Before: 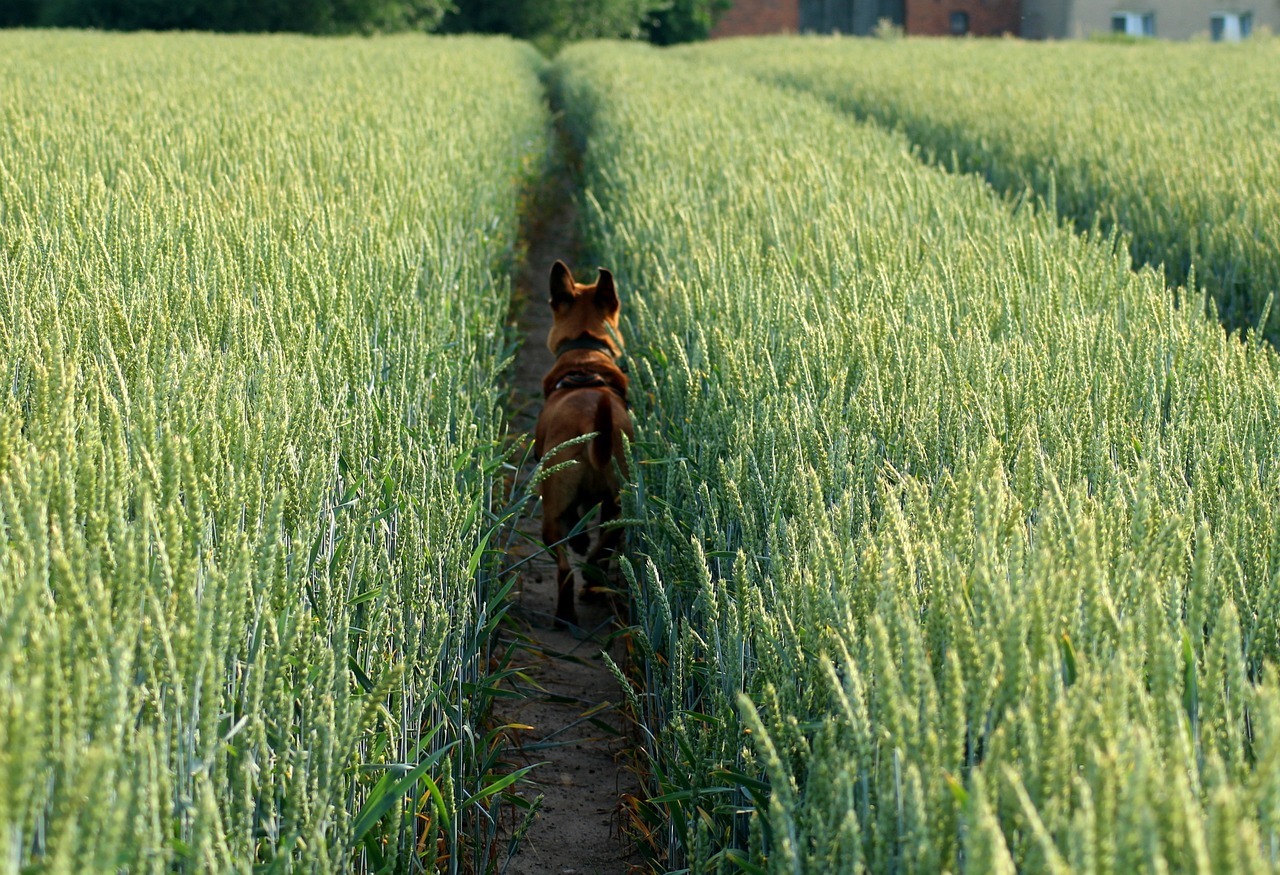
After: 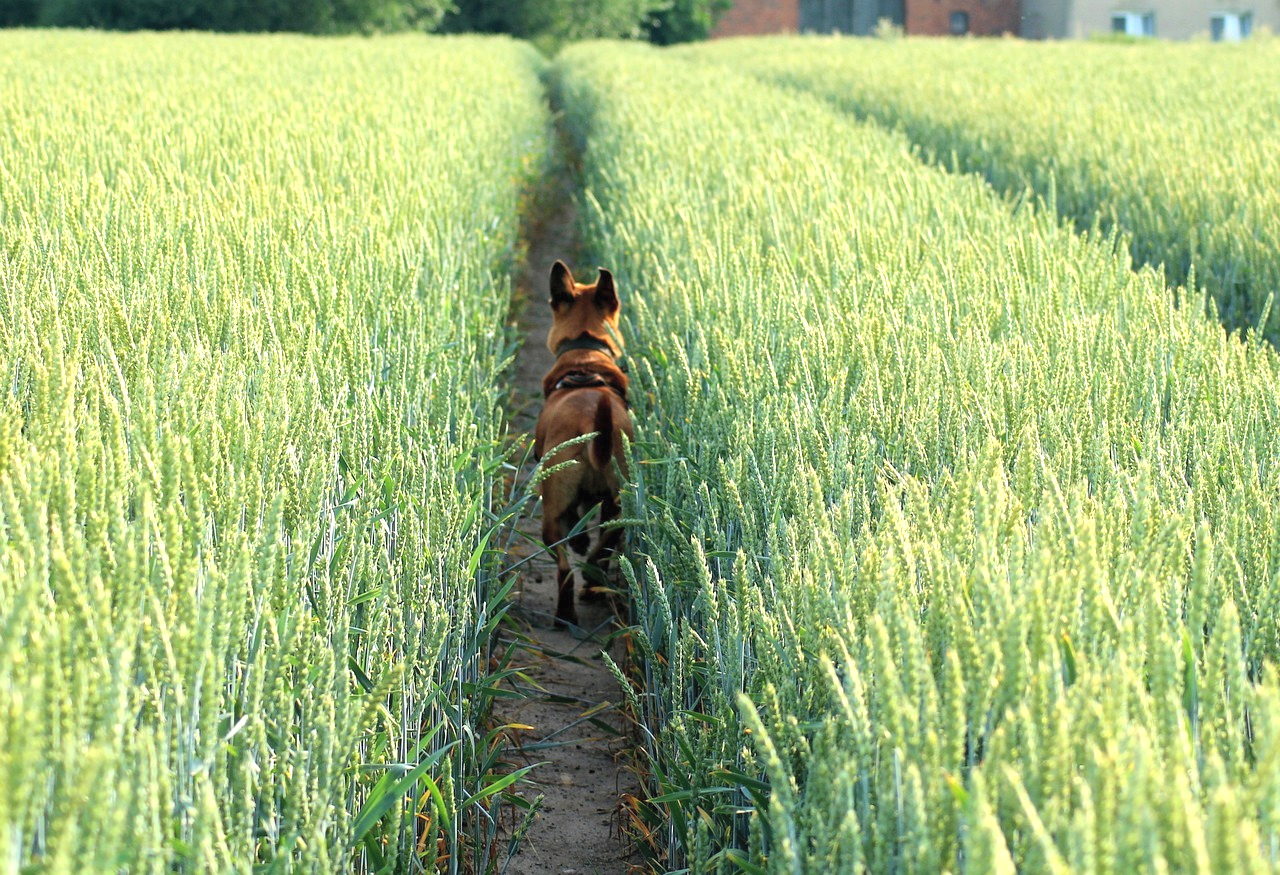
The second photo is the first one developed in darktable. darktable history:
exposure: black level correction 0, exposure 0.7 EV, compensate highlight preservation false
contrast brightness saturation: brightness 0.145
